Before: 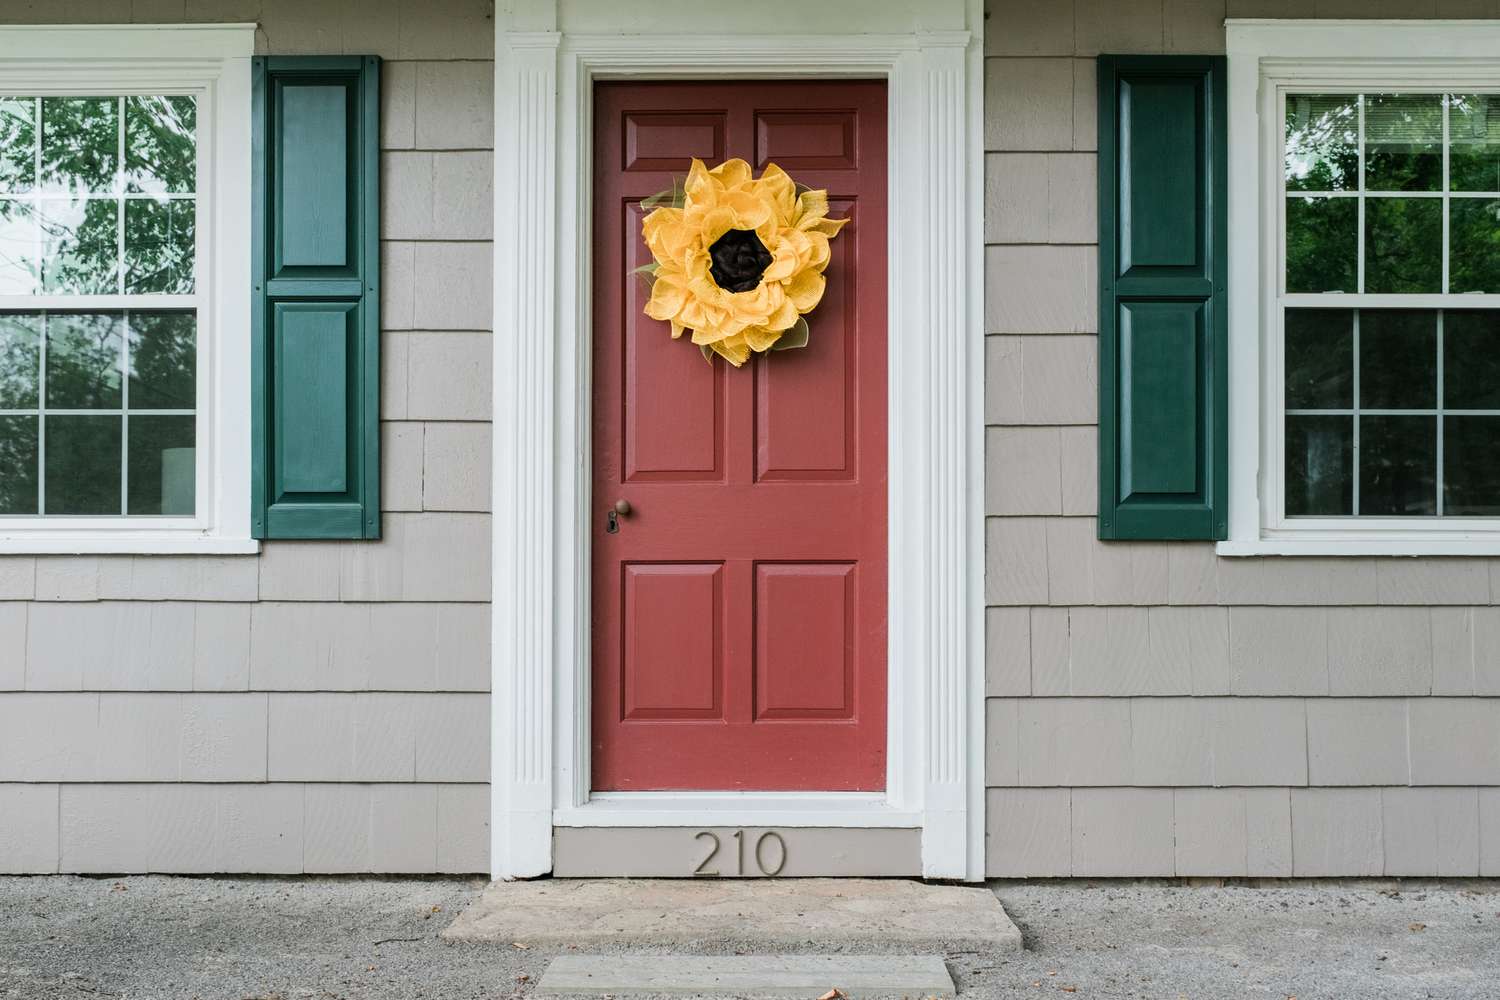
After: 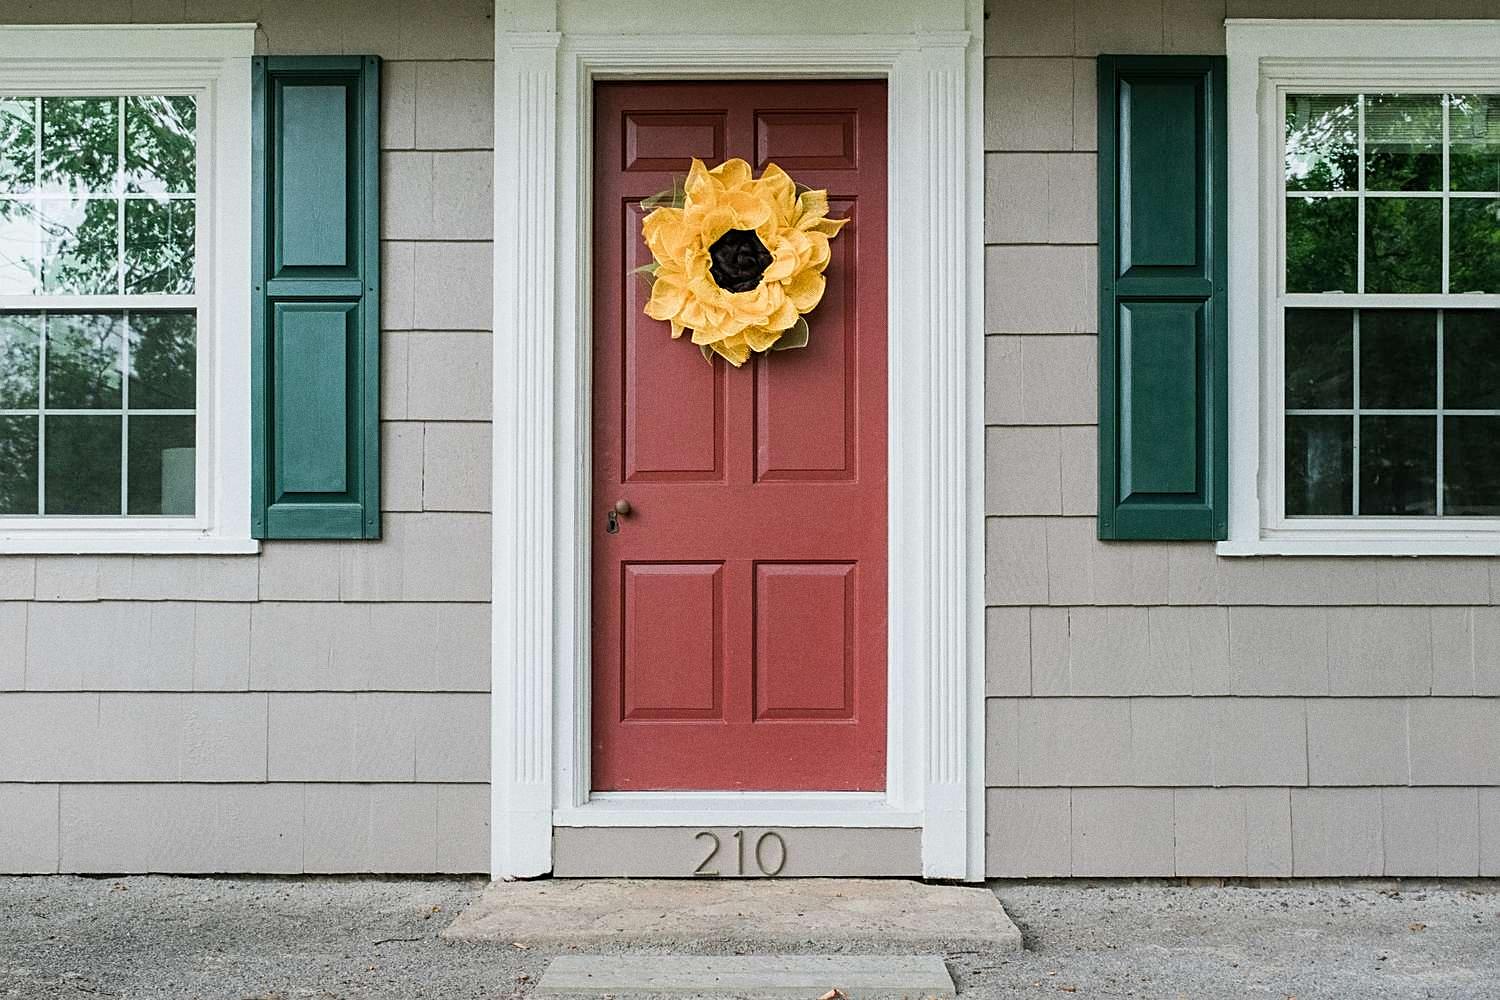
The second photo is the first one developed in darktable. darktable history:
grain: coarseness 0.47 ISO
sharpen: on, module defaults
